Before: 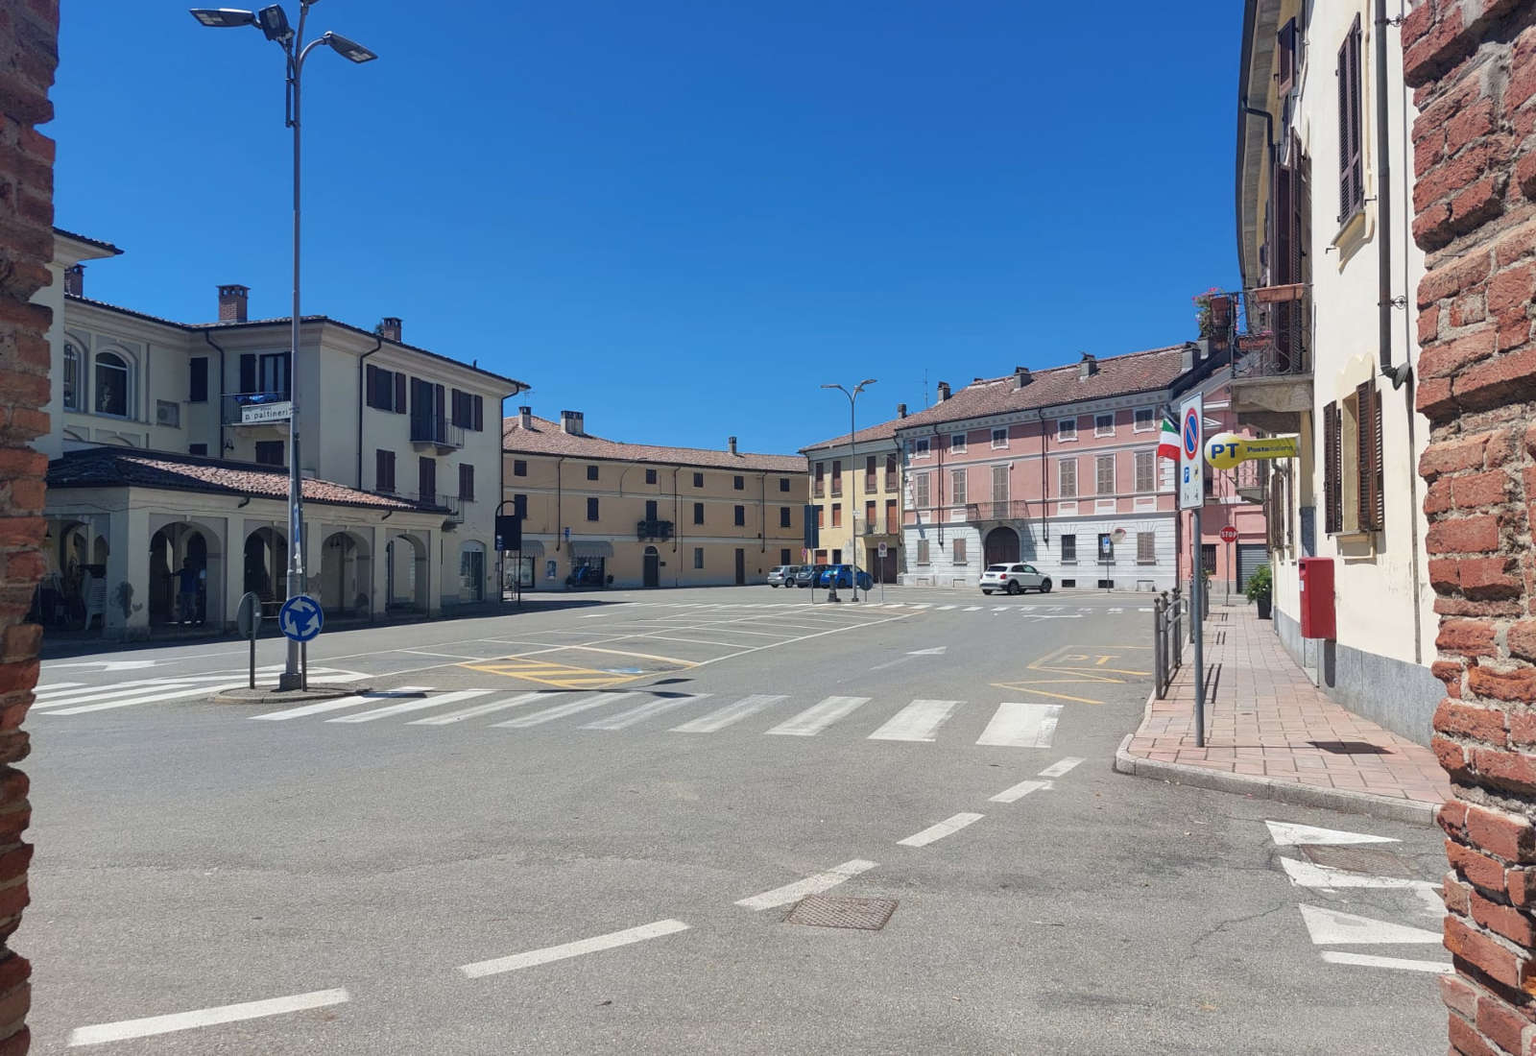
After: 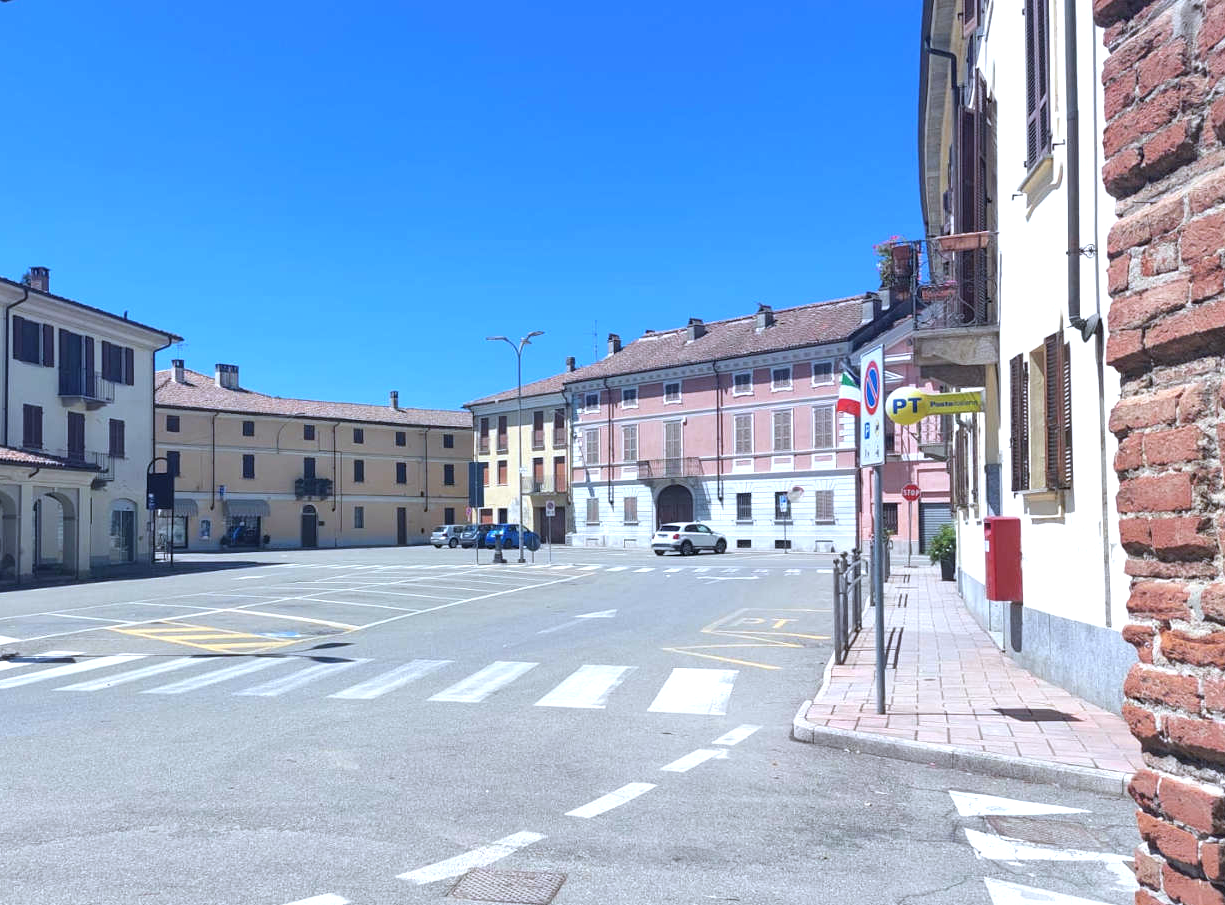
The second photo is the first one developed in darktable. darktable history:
exposure: black level correction 0, exposure 0.68 EV, compensate exposure bias true, compensate highlight preservation false
crop: left 23.095%, top 5.827%, bottom 11.854%
white balance: red 0.931, blue 1.11
